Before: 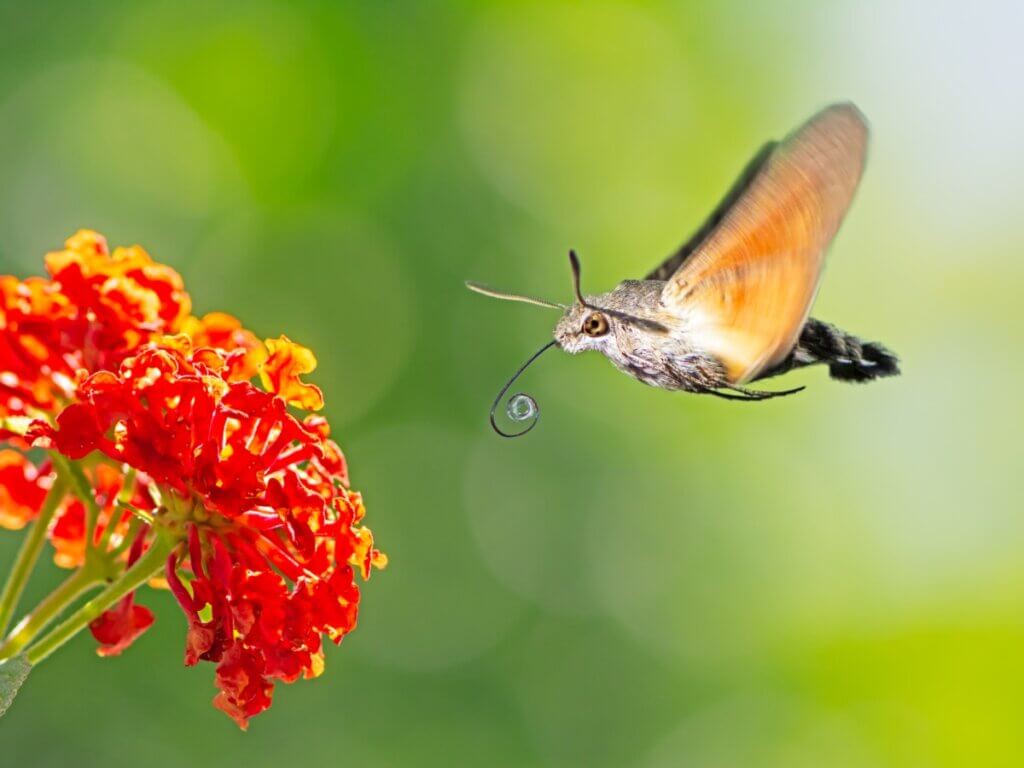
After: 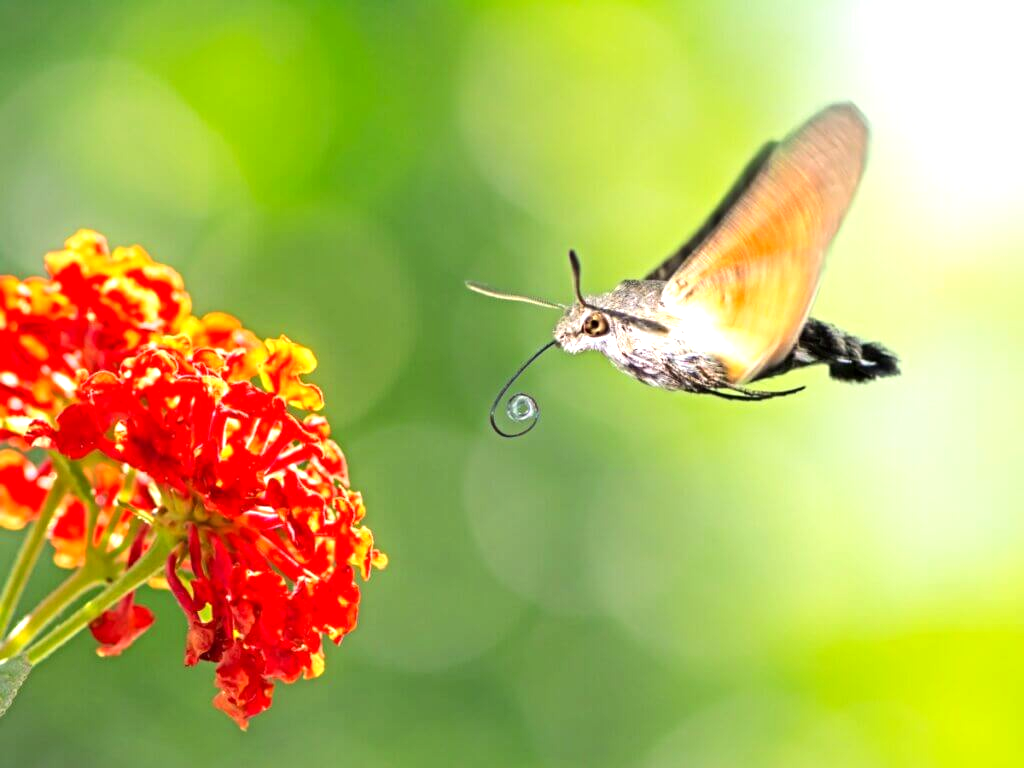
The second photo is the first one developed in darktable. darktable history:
exposure: black level correction 0.001, exposure 0.3 EV, compensate highlight preservation false
tone equalizer: -8 EV -0.417 EV, -7 EV -0.389 EV, -6 EV -0.333 EV, -5 EV -0.222 EV, -3 EV 0.222 EV, -2 EV 0.333 EV, -1 EV 0.389 EV, +0 EV 0.417 EV, edges refinement/feathering 500, mask exposure compensation -1.57 EV, preserve details no
